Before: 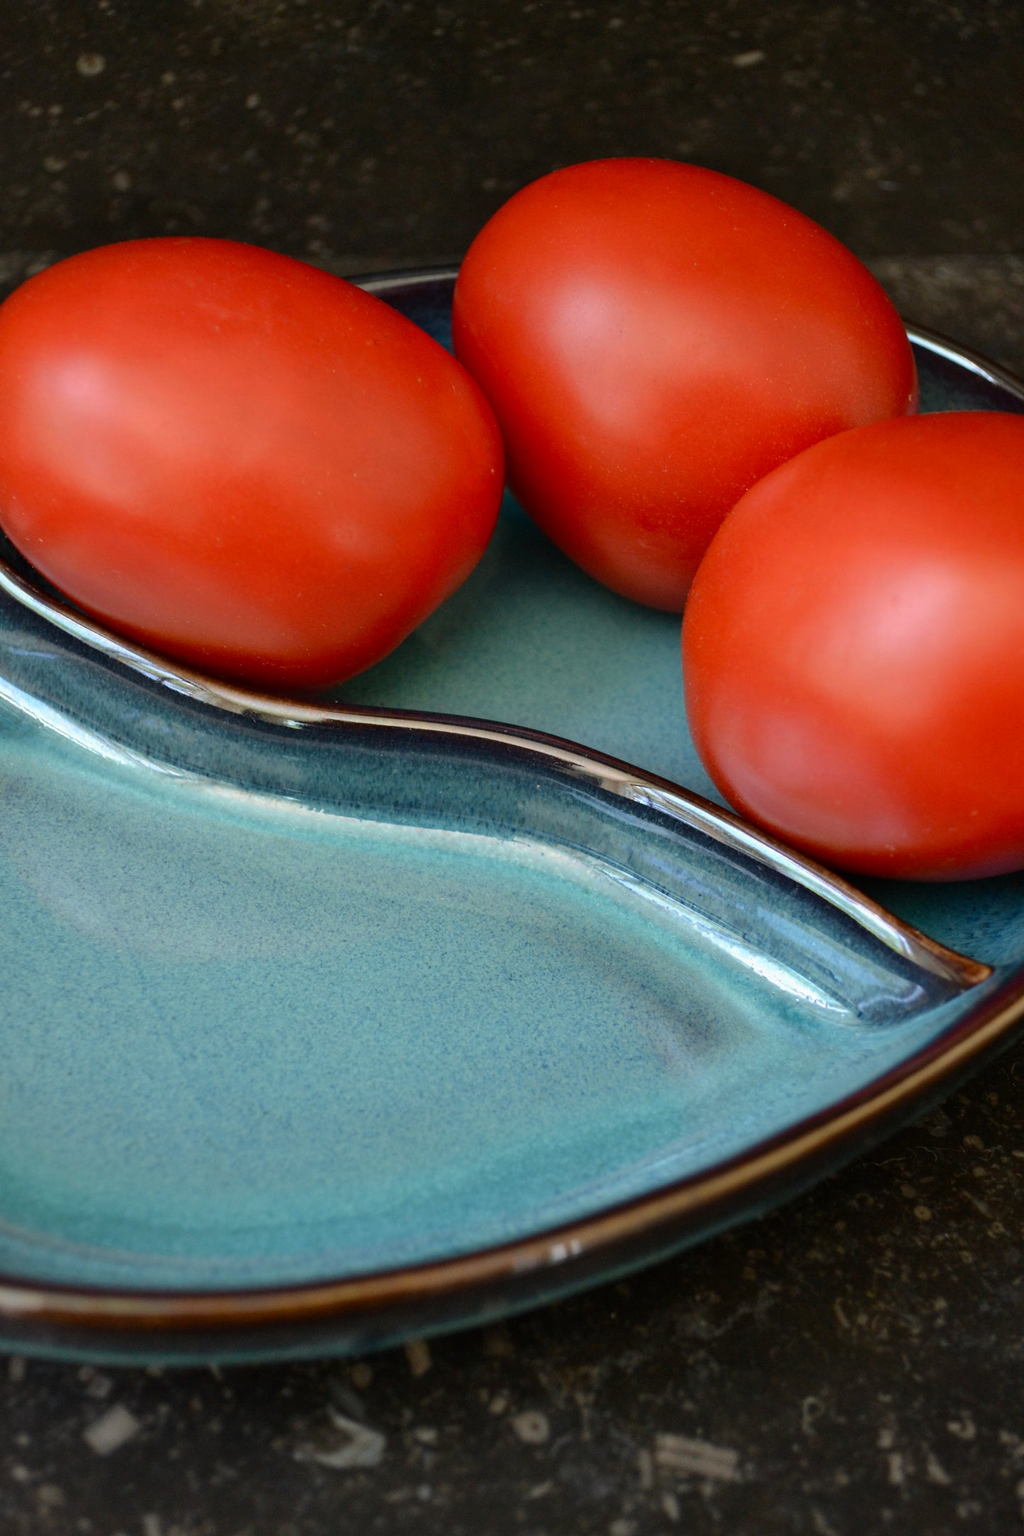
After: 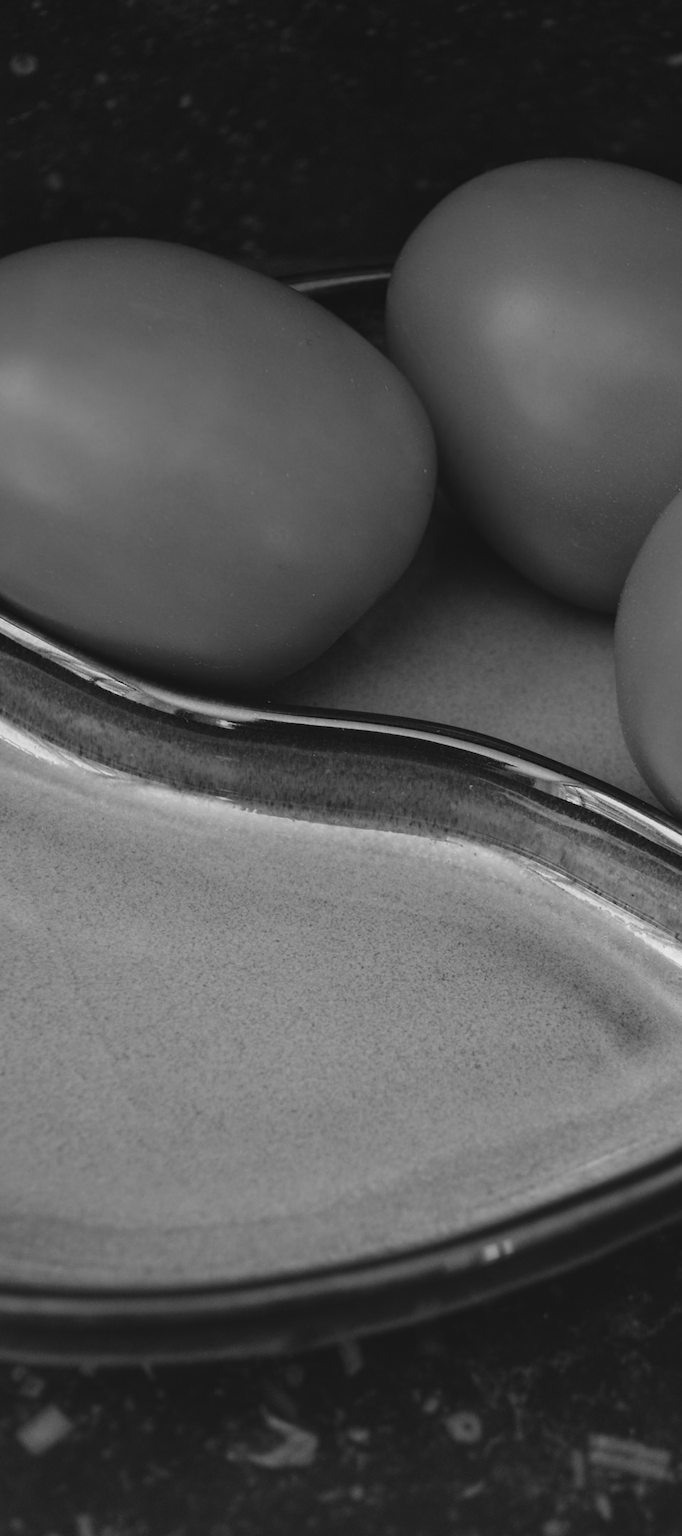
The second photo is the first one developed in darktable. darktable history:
crop and rotate: left 6.617%, right 26.717%
tone equalizer: -8 EV -0.417 EV, -7 EV -0.389 EV, -6 EV -0.333 EV, -5 EV -0.222 EV, -3 EV 0.222 EV, -2 EV 0.333 EV, -1 EV 0.389 EV, +0 EV 0.417 EV, edges refinement/feathering 500, mask exposure compensation -1.57 EV, preserve details no
graduated density: on, module defaults
monochrome: a 1.94, b -0.638
exposure: black level correction -0.015, exposure -0.5 EV, compensate highlight preservation false
